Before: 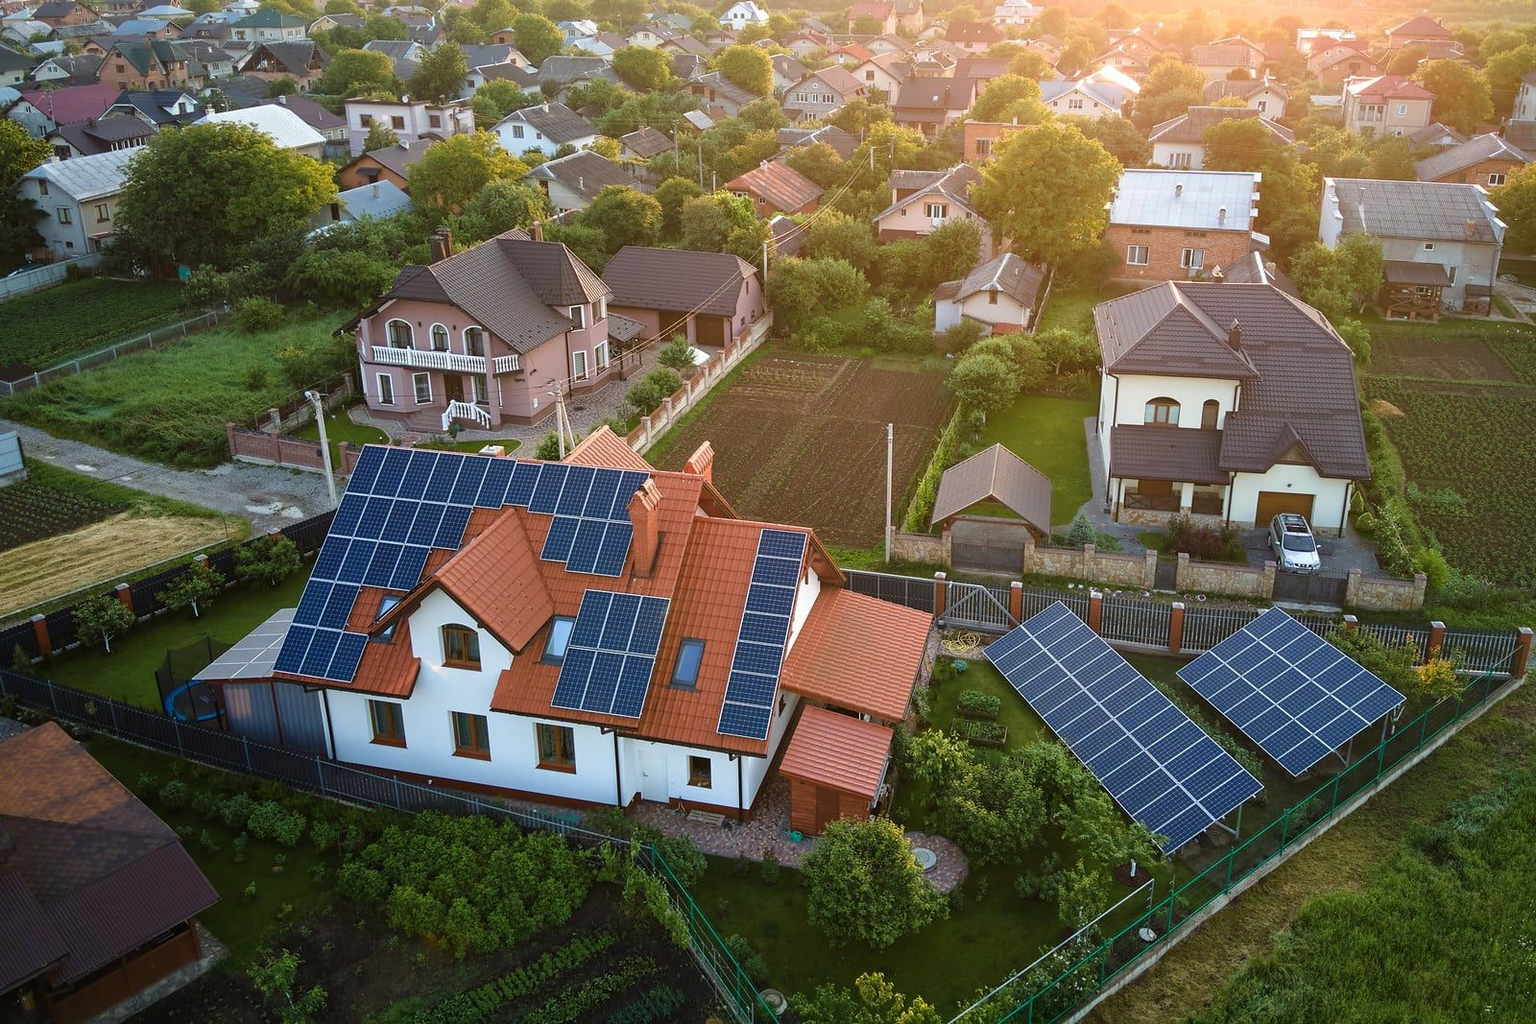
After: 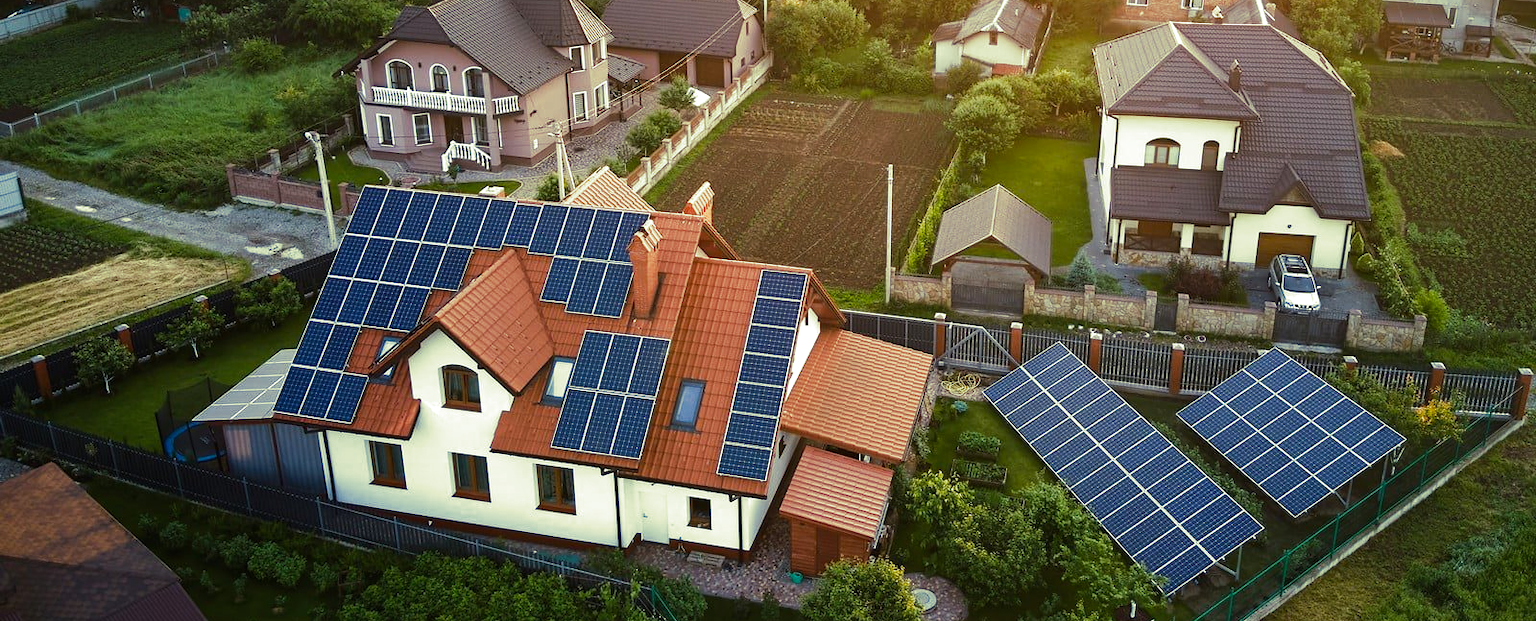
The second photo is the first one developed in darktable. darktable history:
crop and rotate: top 25.357%, bottom 13.942%
color balance: output saturation 110%
tone equalizer: -8 EV -0.417 EV, -7 EV -0.389 EV, -6 EV -0.333 EV, -5 EV -0.222 EV, -3 EV 0.222 EV, -2 EV 0.333 EV, -1 EV 0.389 EV, +0 EV 0.417 EV, edges refinement/feathering 500, mask exposure compensation -1.57 EV, preserve details no
split-toning: shadows › hue 290.82°, shadows › saturation 0.34, highlights › saturation 0.38, balance 0, compress 50%
